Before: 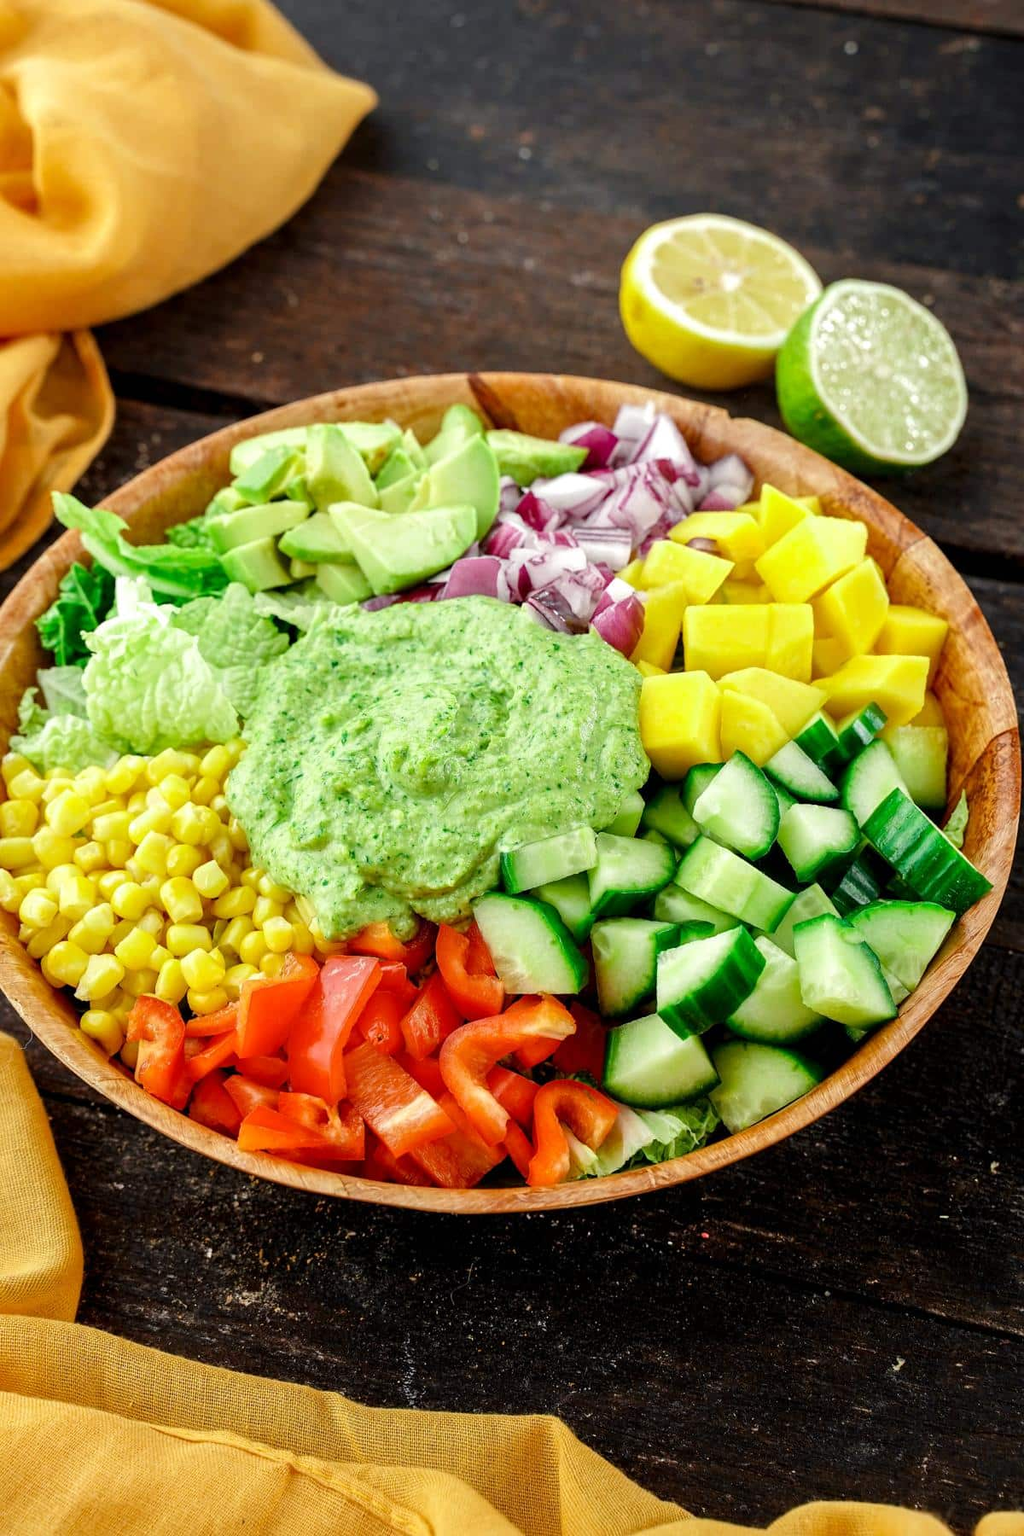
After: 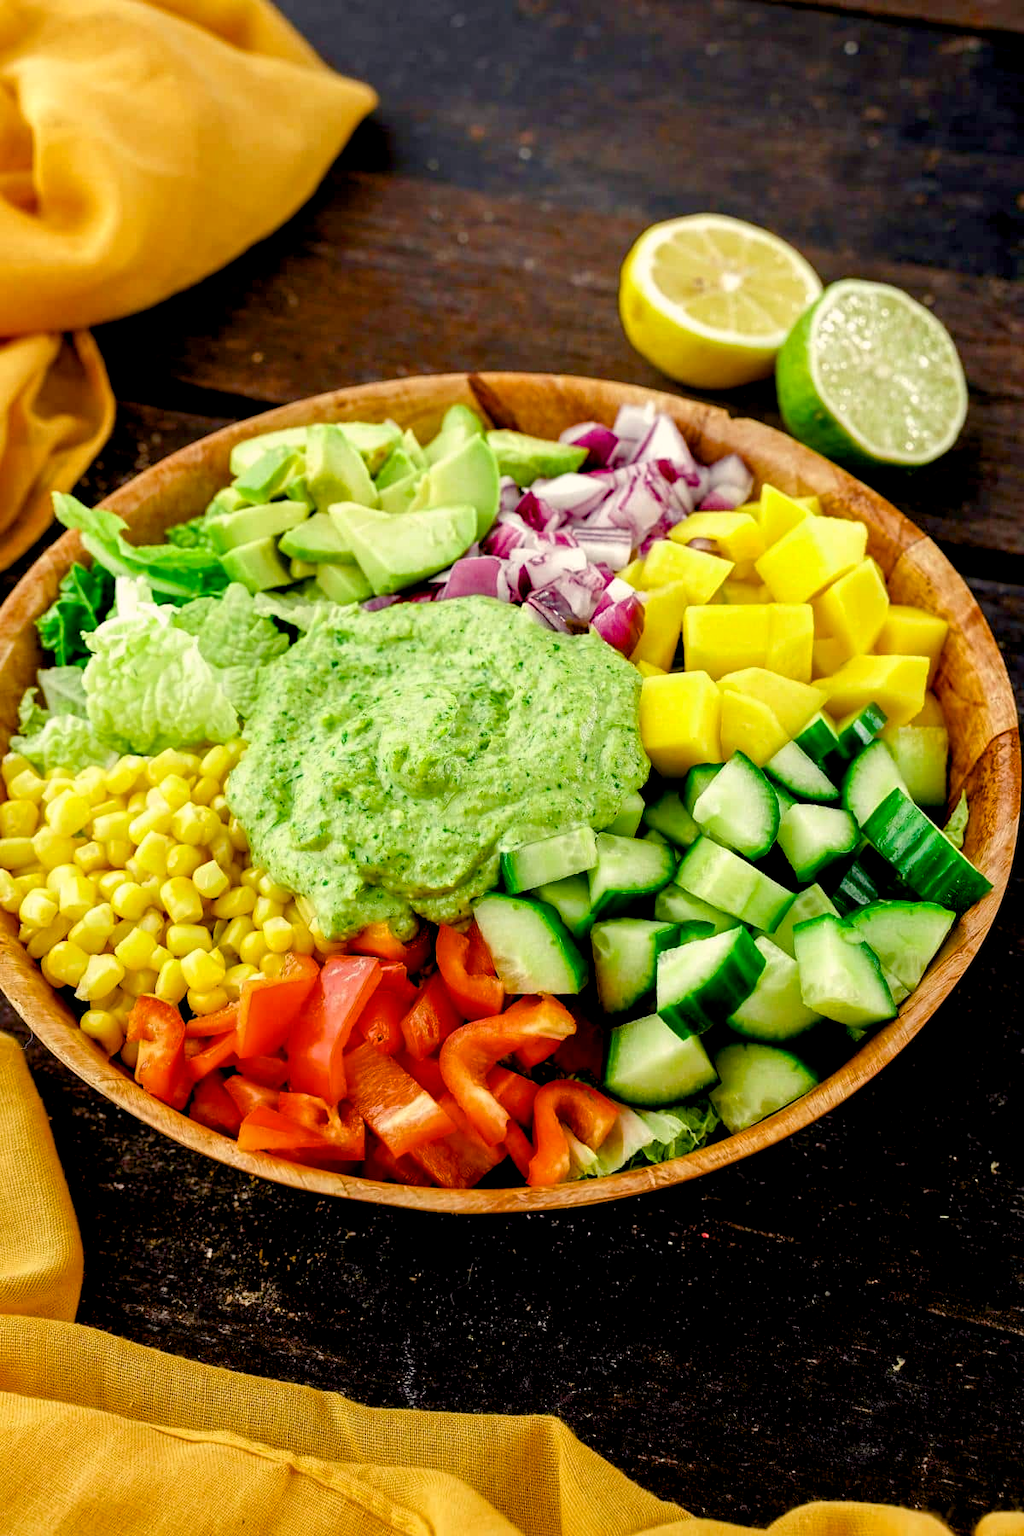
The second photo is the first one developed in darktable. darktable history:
color balance rgb: shadows lift › chroma 3%, shadows lift › hue 280.8°, power › hue 330°, highlights gain › chroma 3%, highlights gain › hue 75.6°, global offset › luminance -1%, perceptual saturation grading › global saturation 20%, perceptual saturation grading › highlights -25%, perceptual saturation grading › shadows 50%, global vibrance 20%
levels: levels [0, 0.51, 1]
